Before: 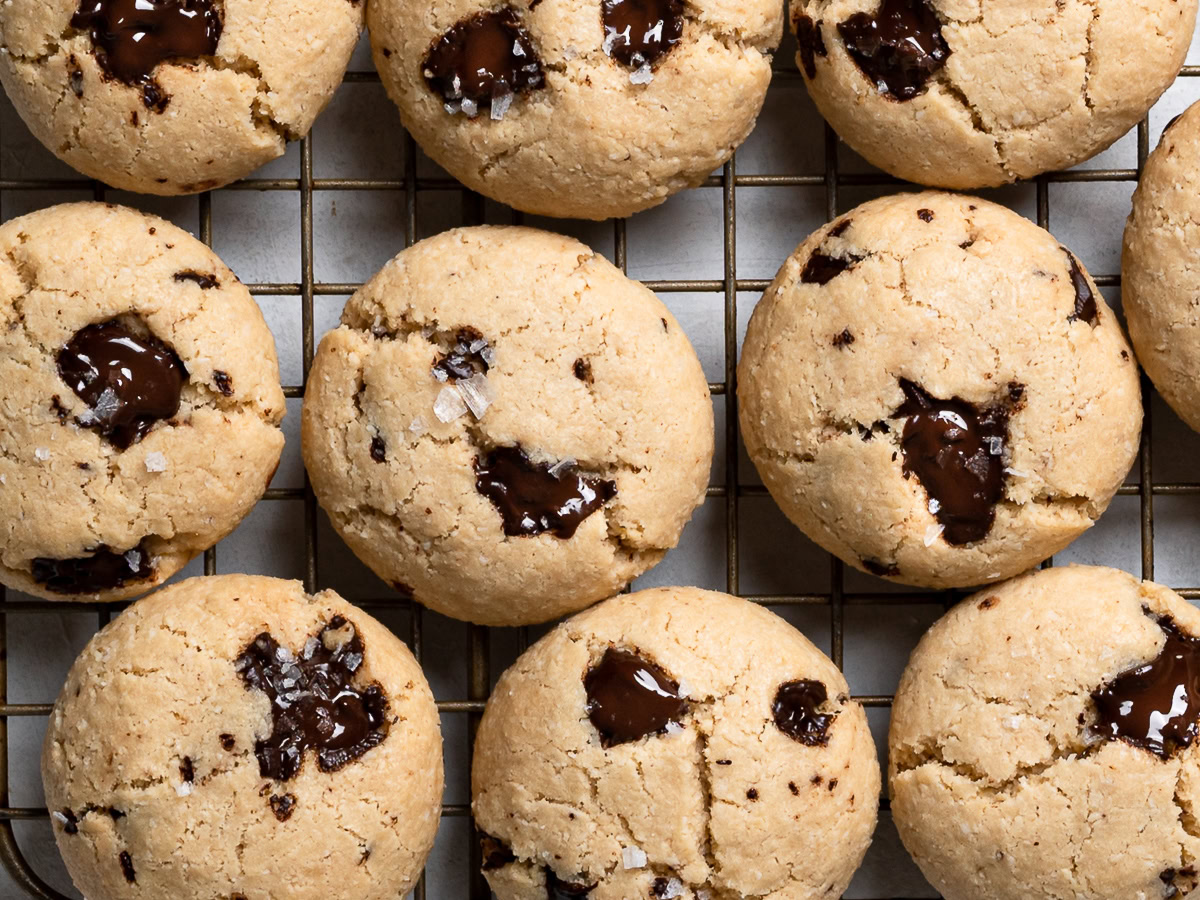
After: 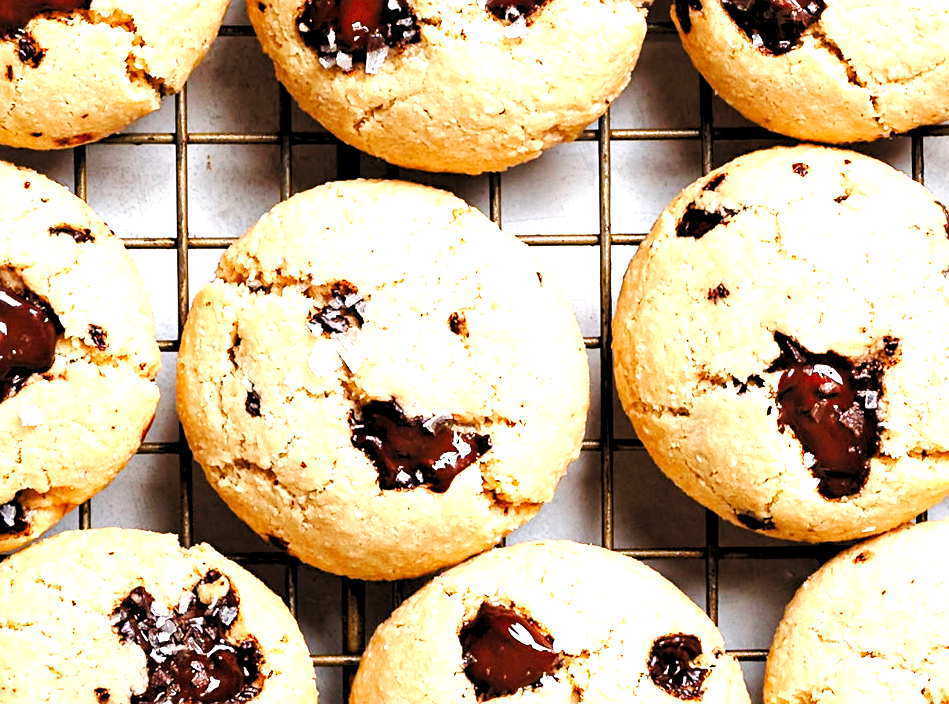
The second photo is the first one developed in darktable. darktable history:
levels: levels [0.036, 0.364, 0.827]
crop and rotate: left 10.471%, top 5.155%, right 10.403%, bottom 16.57%
base curve: curves: ch0 [(0, 0) (0.028, 0.03) (0.121, 0.232) (0.46, 0.748) (0.859, 0.968) (1, 1)], exposure shift 0.01, preserve colors none
sharpen: radius 2.512, amount 0.322
